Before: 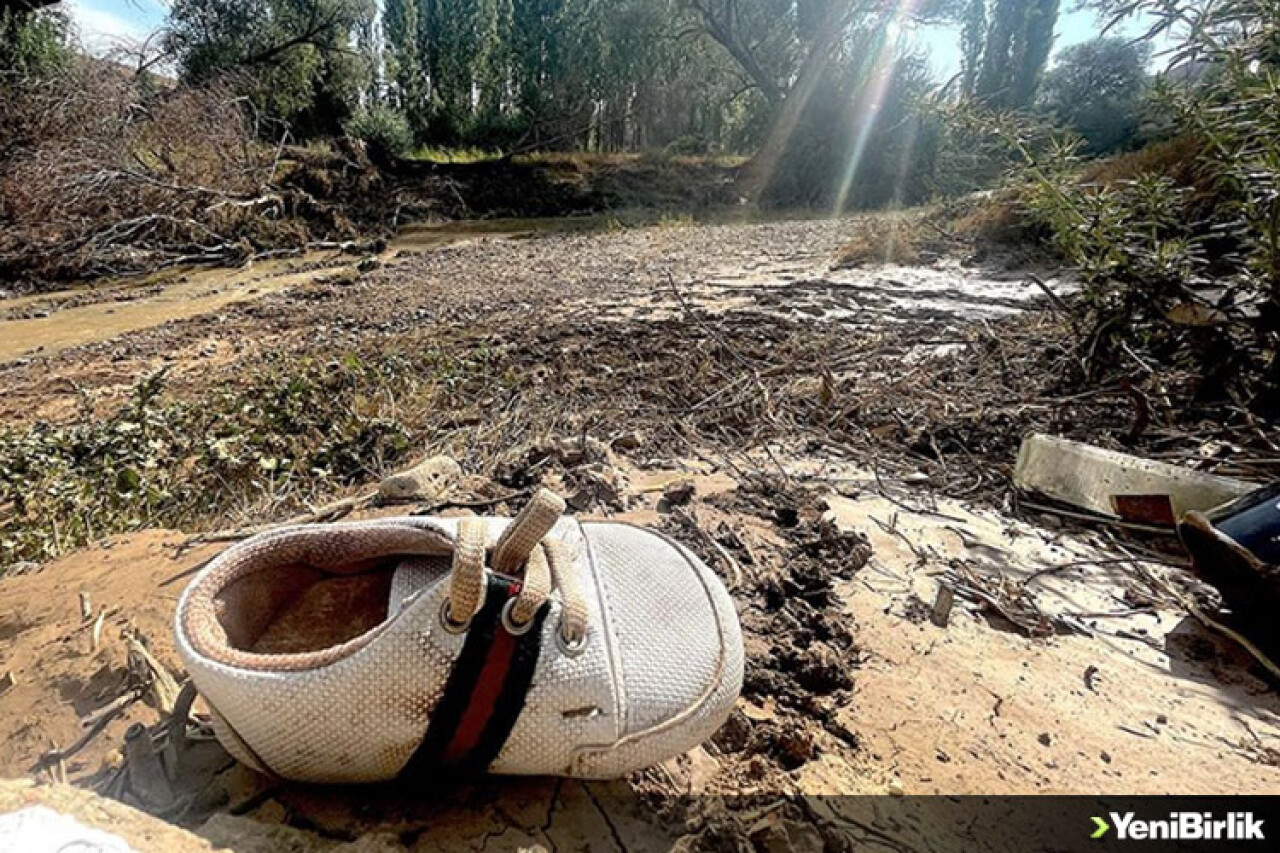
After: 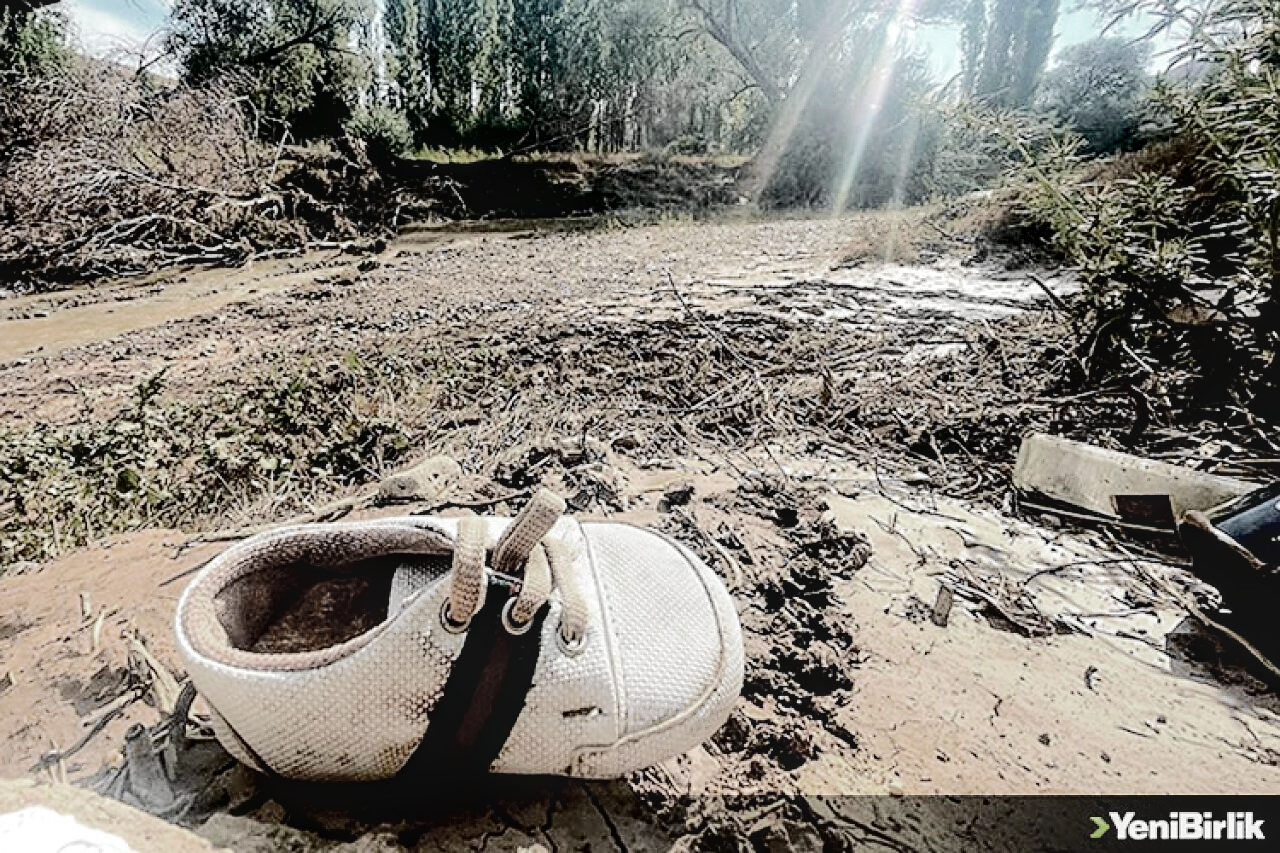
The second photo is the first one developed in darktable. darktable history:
color zones: curves: ch0 [(0, 0.487) (0.241, 0.395) (0.434, 0.373) (0.658, 0.412) (0.838, 0.487)]; ch1 [(0, 0) (0.053, 0.053) (0.211, 0.202) (0.579, 0.259) (0.781, 0.241)]
sharpen: radius 1.536, amount 0.357, threshold 1.2
local contrast: on, module defaults
tone equalizer: -7 EV 0.153 EV, -6 EV 0.571 EV, -5 EV 1.18 EV, -4 EV 1.33 EV, -3 EV 1.12 EV, -2 EV 0.6 EV, -1 EV 0.149 EV, edges refinement/feathering 500, mask exposure compensation -1.57 EV, preserve details no
tone curve: curves: ch0 [(0, 0.01) (0.037, 0.032) (0.131, 0.108) (0.275, 0.256) (0.483, 0.512) (0.61, 0.665) (0.696, 0.742) (0.792, 0.819) (0.911, 0.925) (0.997, 0.995)]; ch1 [(0, 0) (0.308, 0.29) (0.425, 0.411) (0.492, 0.488) (0.505, 0.503) (0.527, 0.531) (0.568, 0.594) (0.683, 0.702) (0.746, 0.77) (1, 1)]; ch2 [(0, 0) (0.246, 0.233) (0.36, 0.352) (0.415, 0.415) (0.485, 0.487) (0.502, 0.504) (0.525, 0.523) (0.539, 0.553) (0.587, 0.594) (0.636, 0.652) (0.711, 0.729) (0.845, 0.855) (0.998, 0.977)], color space Lab, independent channels, preserve colors none
exposure: black level correction 0.007, compensate highlight preservation false
